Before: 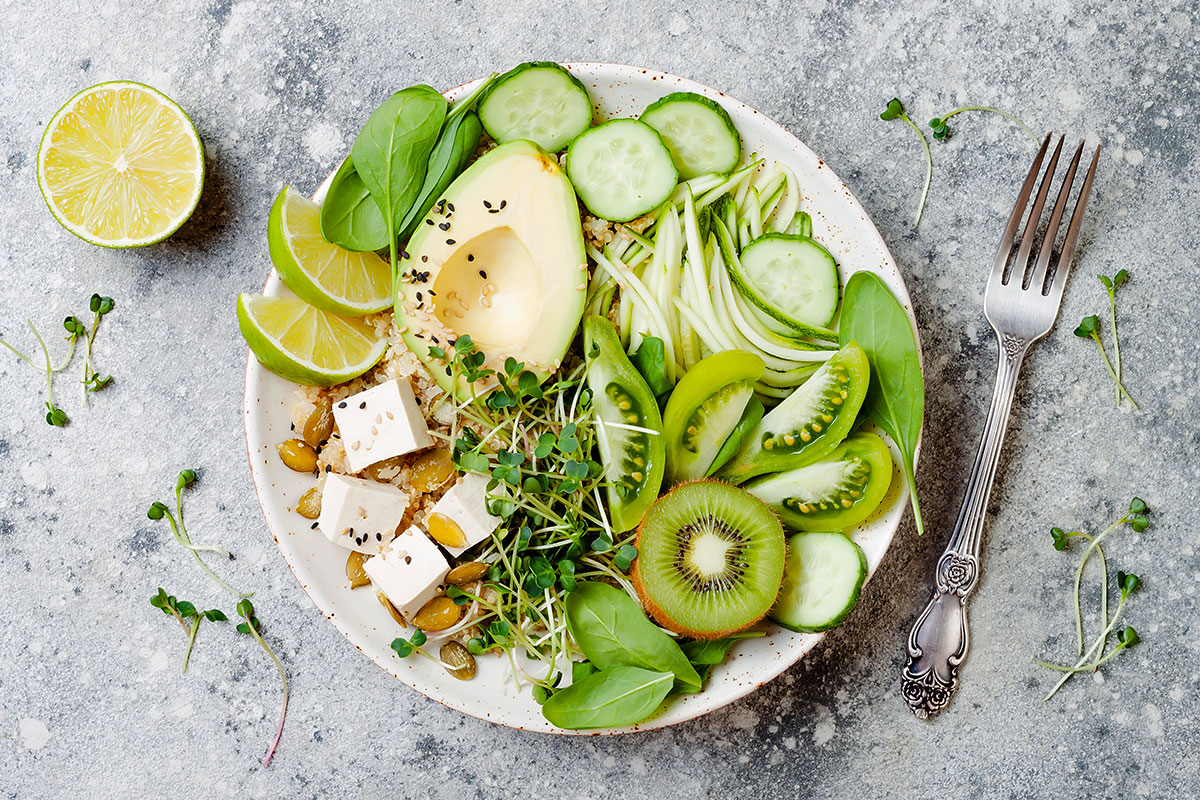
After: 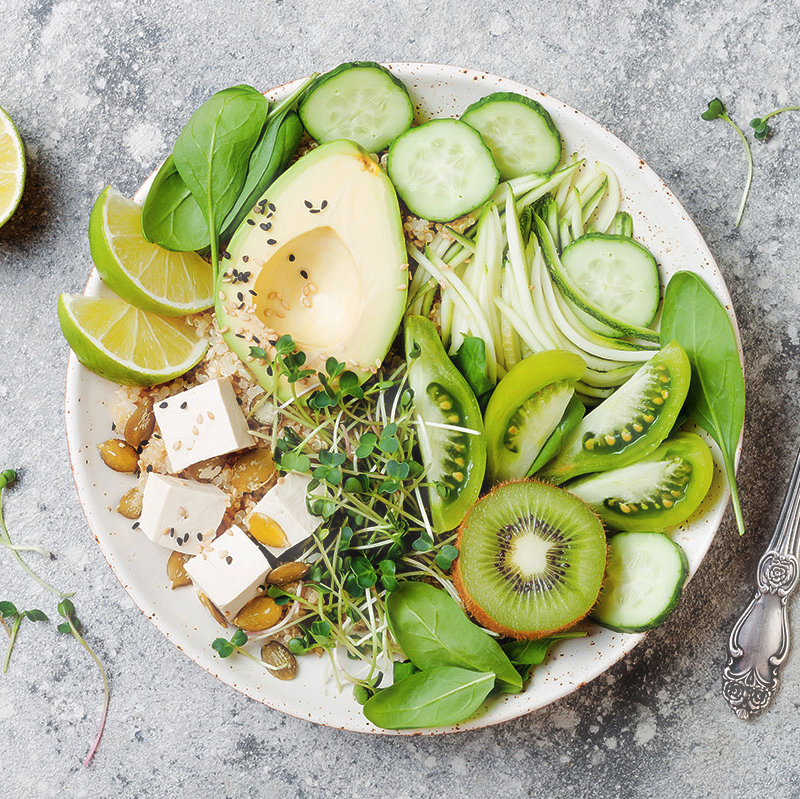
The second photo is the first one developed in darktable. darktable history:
haze removal: strength -0.113, compatibility mode true, adaptive false
crop and rotate: left 14.964%, right 18.344%
